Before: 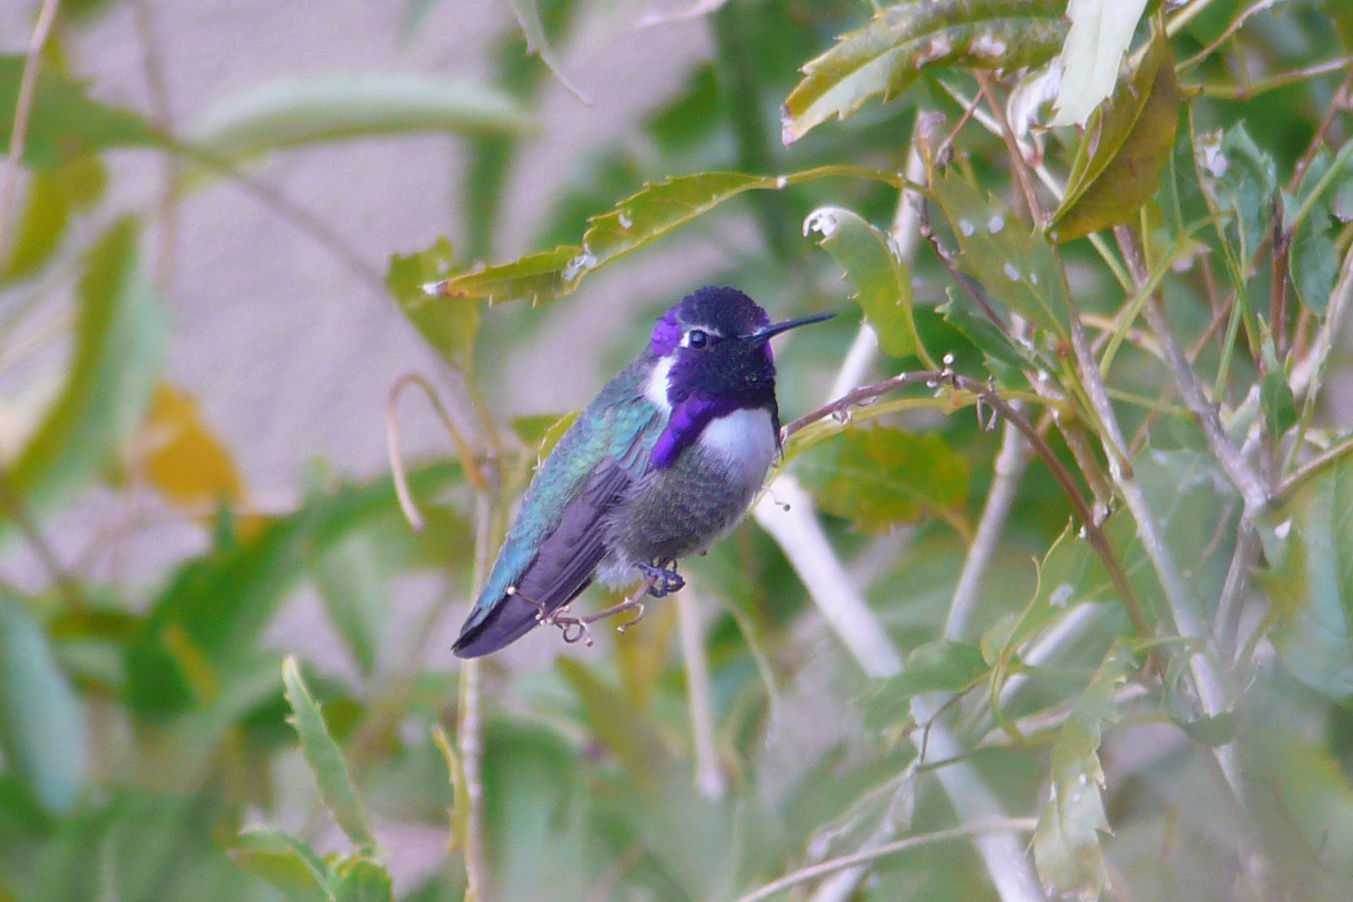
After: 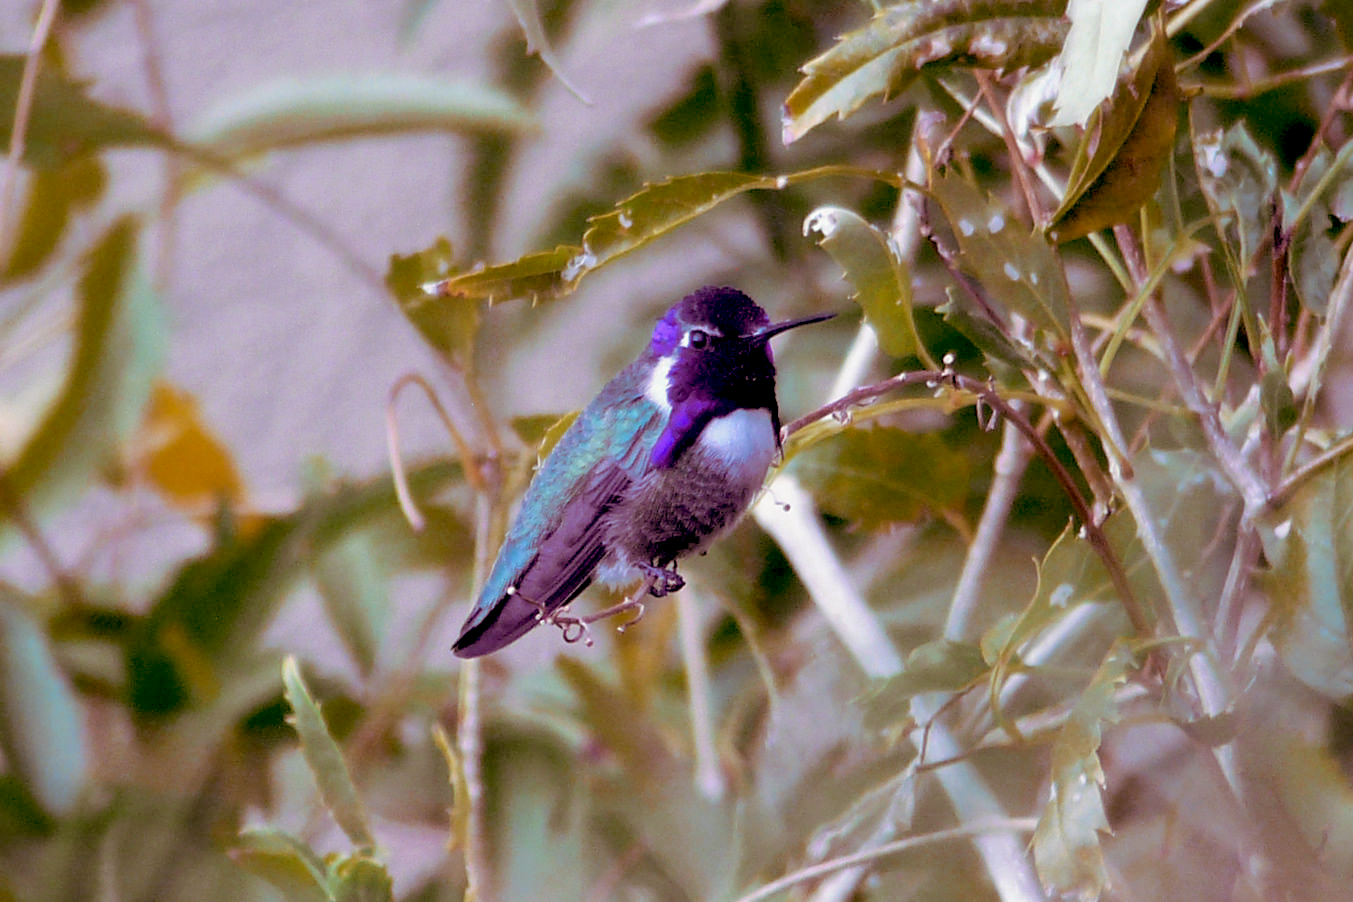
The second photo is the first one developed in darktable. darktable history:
split-toning: shadows › hue 360°
exposure: black level correction 0.056, compensate highlight preservation false
